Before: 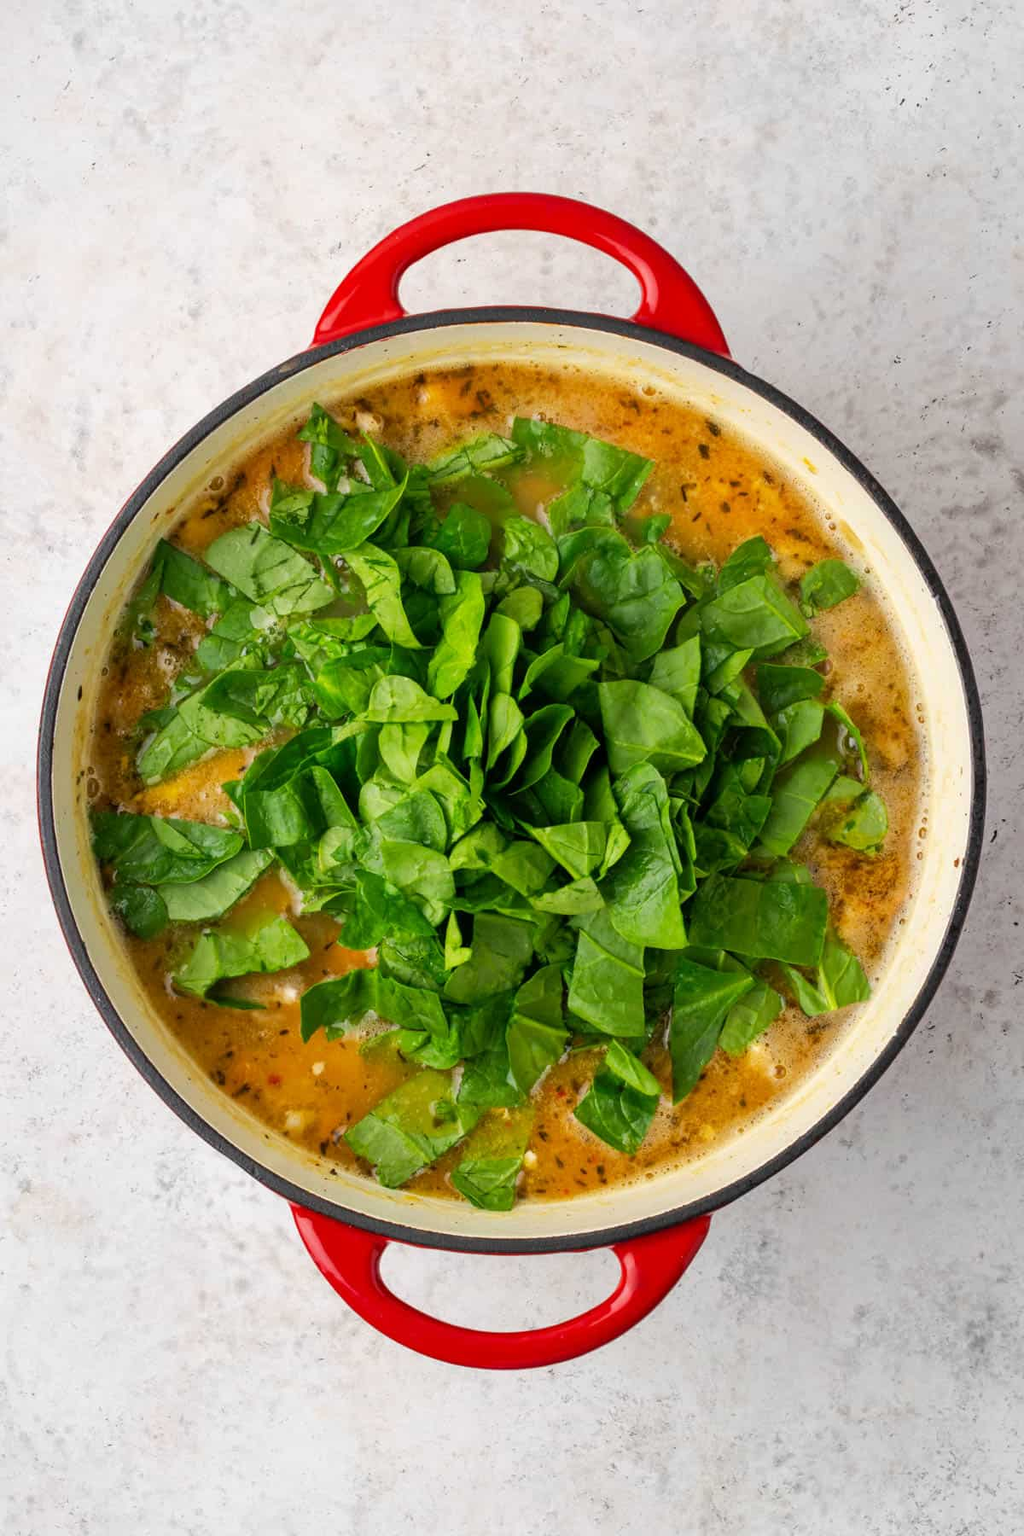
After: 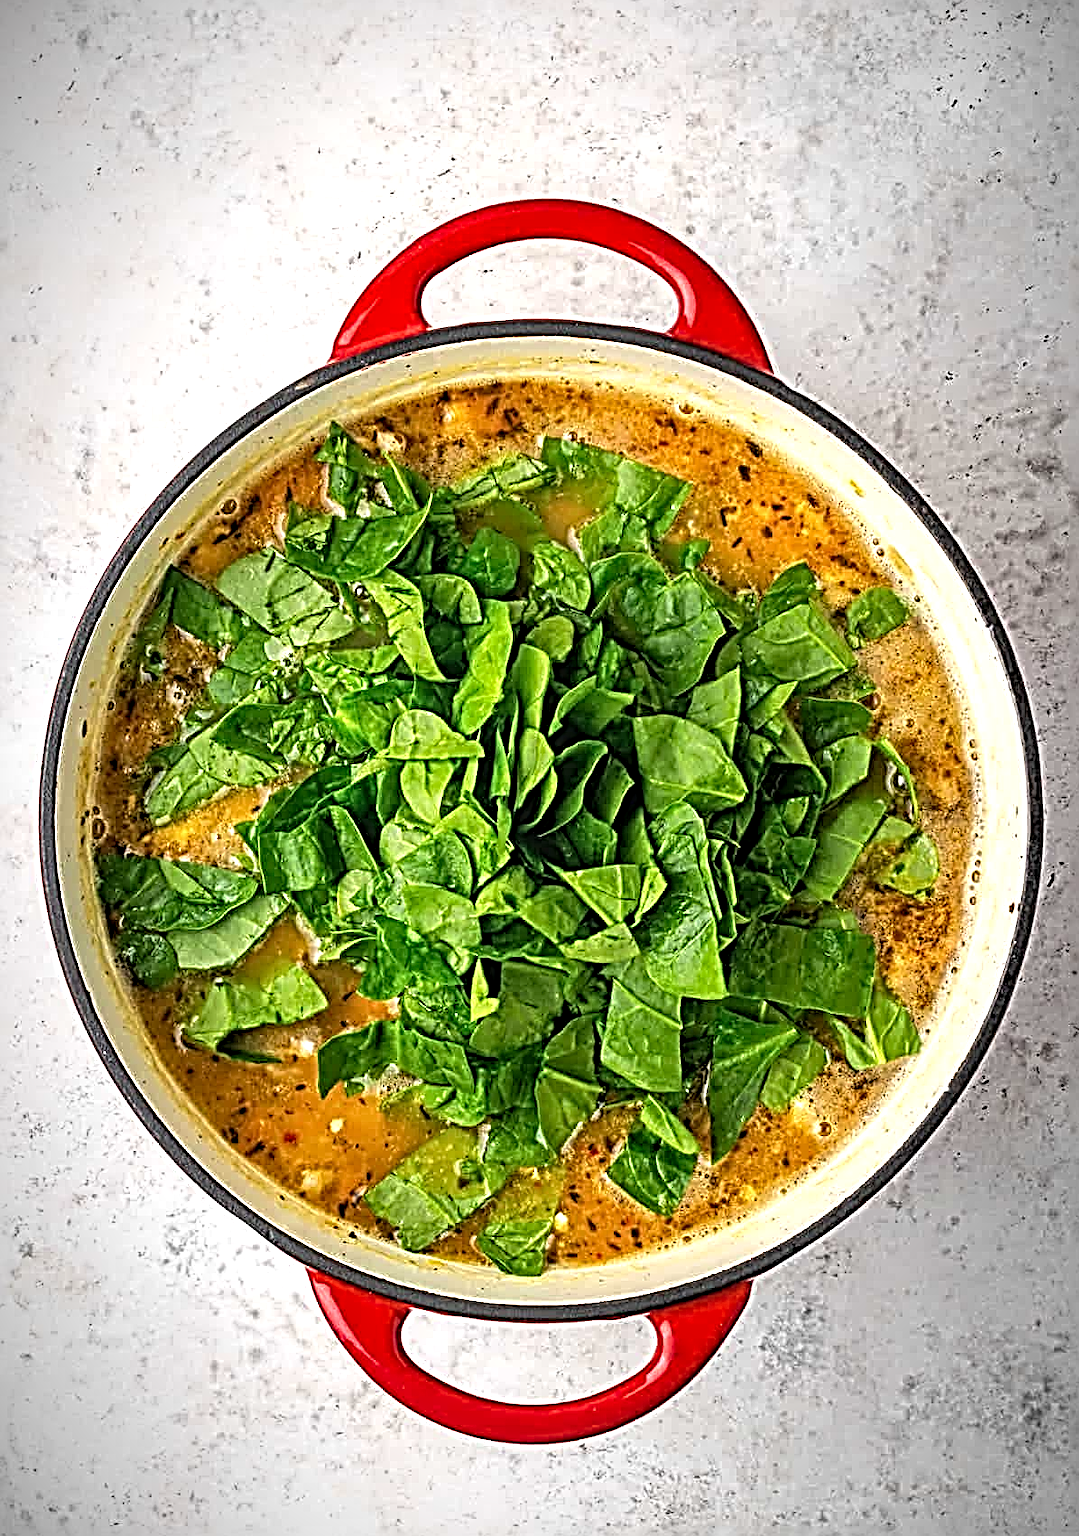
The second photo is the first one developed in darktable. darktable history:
tone equalizer: -8 EV -0.392 EV, -7 EV -0.418 EV, -6 EV -0.324 EV, -5 EV -0.207 EV, -3 EV 0.222 EV, -2 EV 0.362 EV, -1 EV 0.398 EV, +0 EV 0.438 EV
sharpen: radius 4.001, amount 1.985
local contrast: detail 130%
crop: top 0.312%, right 0.258%, bottom 5.083%
exposure: compensate exposure bias true, compensate highlight preservation false
shadows and highlights: shadows 37.09, highlights -26.86, soften with gaussian
vignetting: fall-off start 80.54%, fall-off radius 62.15%, brightness -0.683, automatic ratio true, width/height ratio 1.414
